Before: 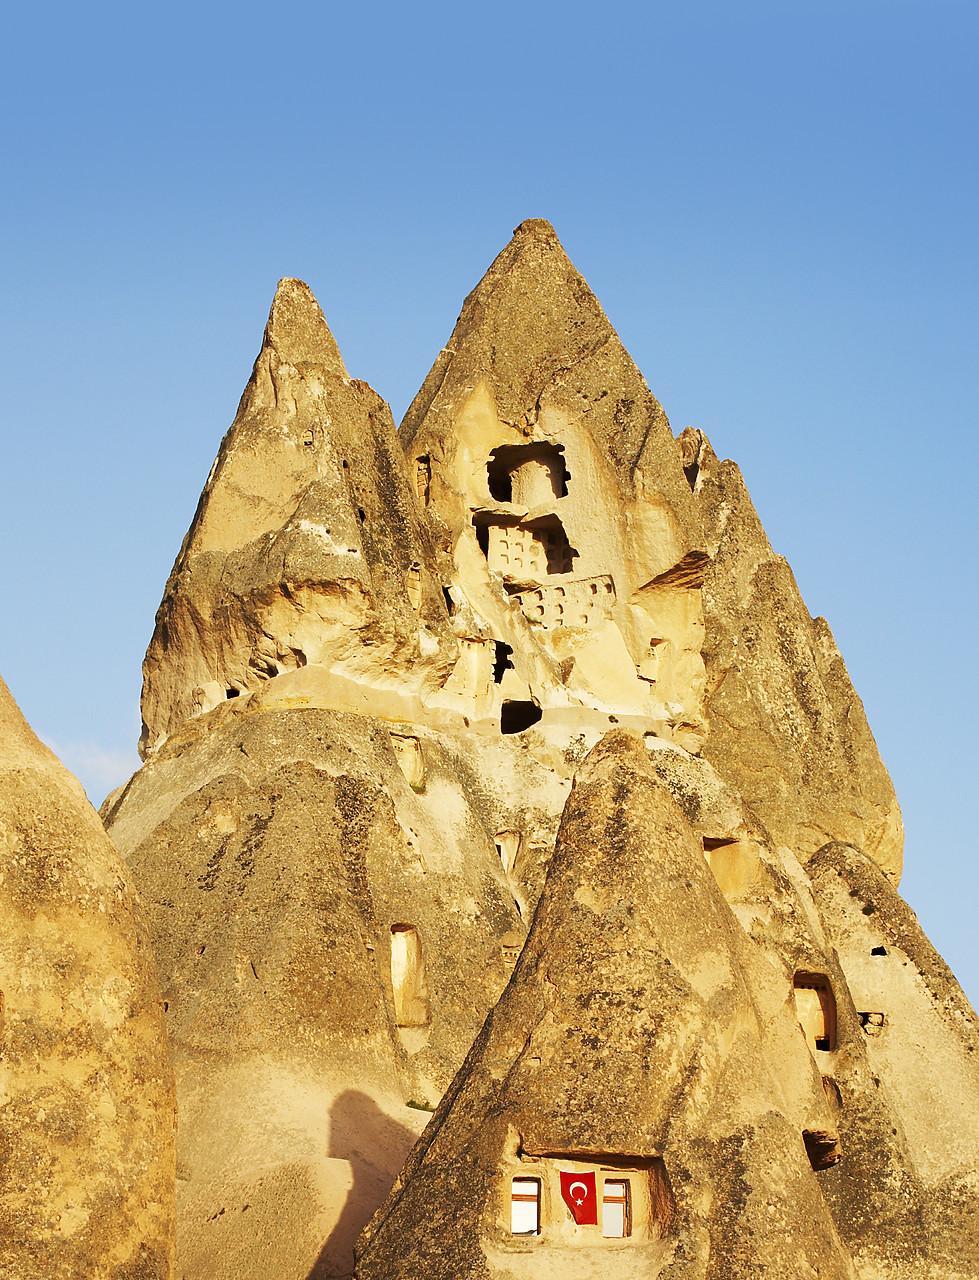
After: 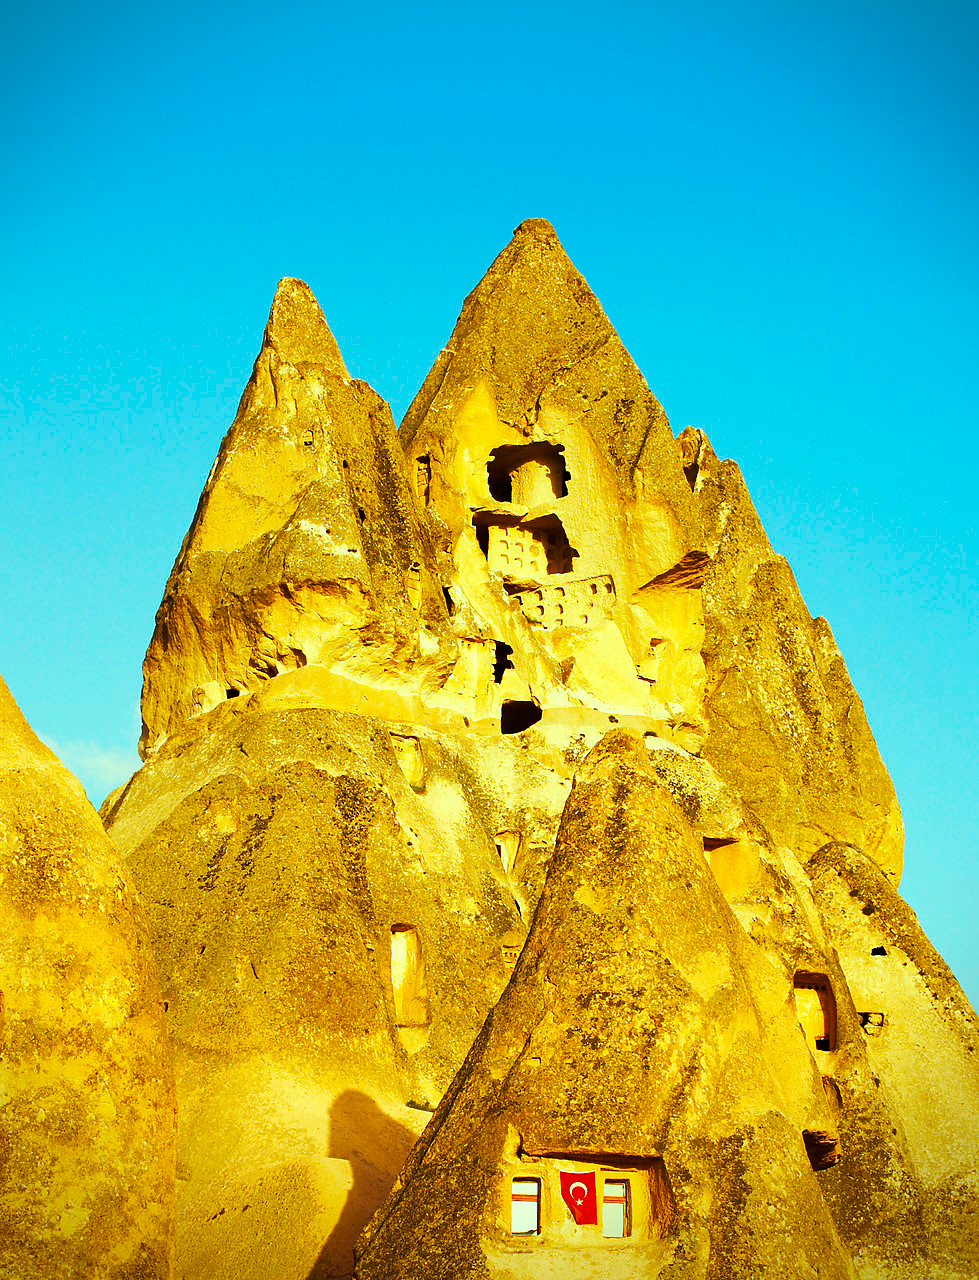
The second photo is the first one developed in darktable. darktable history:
vignetting: saturation -0.032, center (-0.031, -0.045), dithering 8-bit output
color balance rgb: shadows lift › chroma 0.755%, shadows lift › hue 109.99°, highlights gain › luminance 15.416%, highlights gain › chroma 6.975%, highlights gain › hue 127.07°, linear chroma grading › global chroma 19.06%, perceptual saturation grading › global saturation 14.948%, global vibrance 20%
